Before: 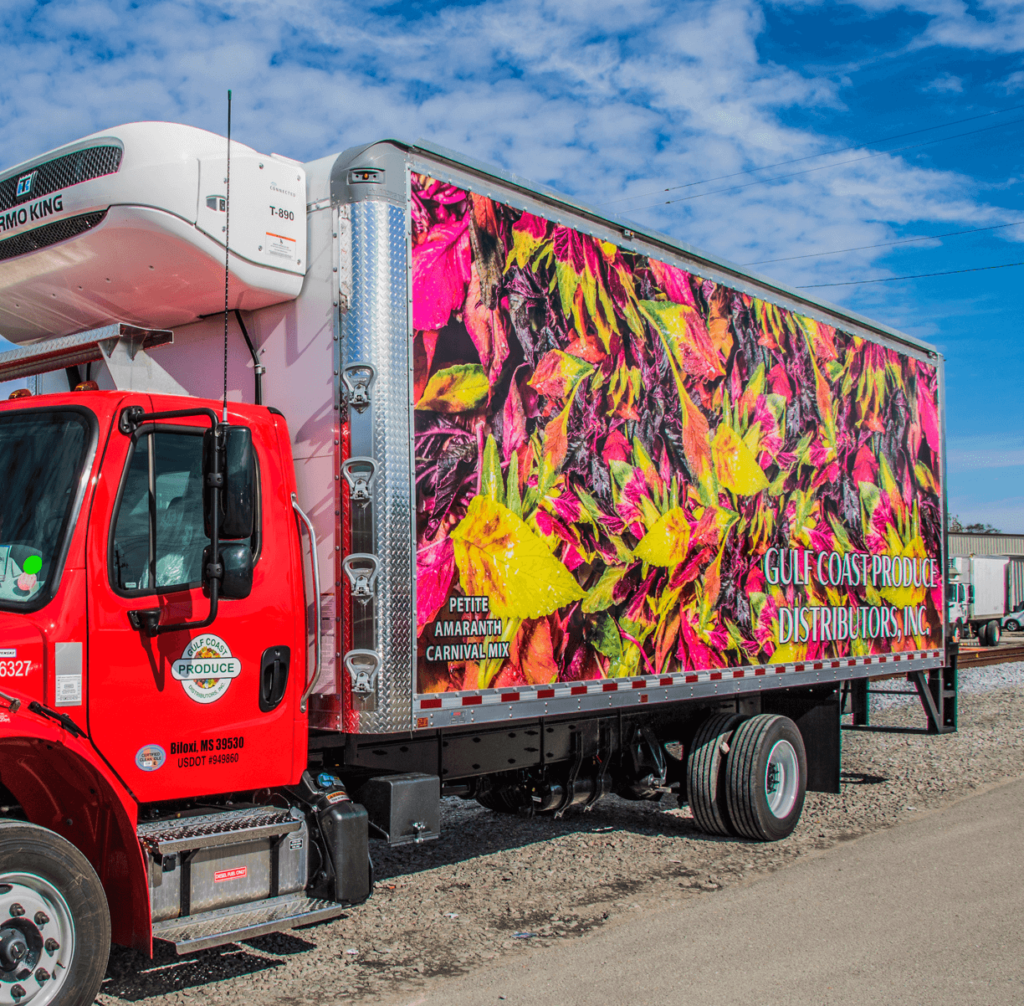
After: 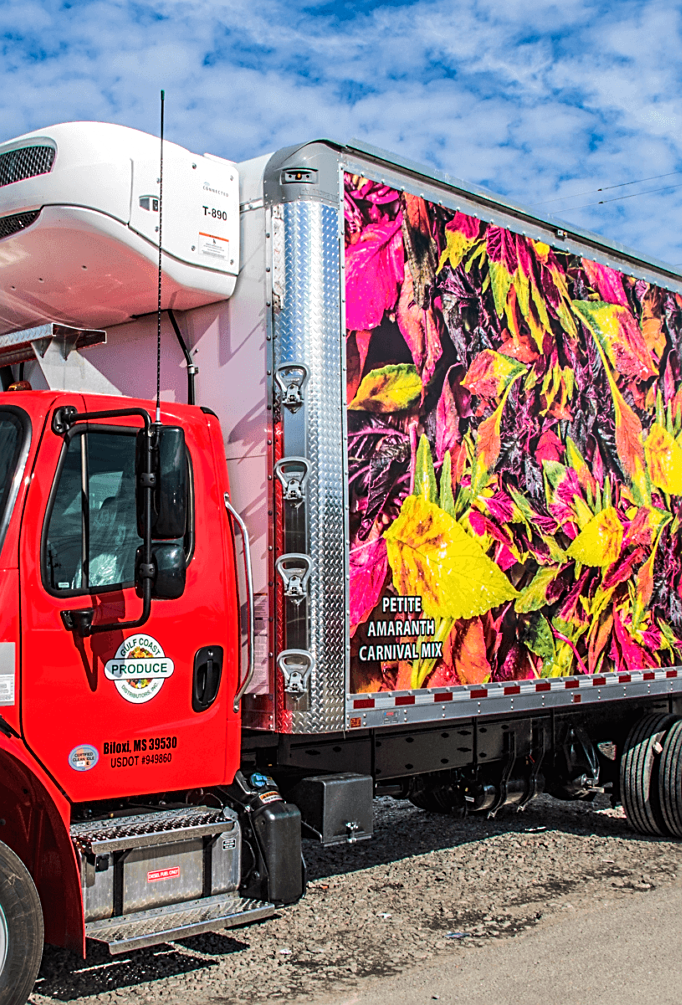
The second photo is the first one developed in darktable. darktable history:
crop and rotate: left 6.617%, right 26.717%
sharpen: on, module defaults
tone equalizer: -8 EV -0.417 EV, -7 EV -0.389 EV, -6 EV -0.333 EV, -5 EV -0.222 EV, -3 EV 0.222 EV, -2 EV 0.333 EV, -1 EV 0.389 EV, +0 EV 0.417 EV, edges refinement/feathering 500, mask exposure compensation -1.57 EV, preserve details no
